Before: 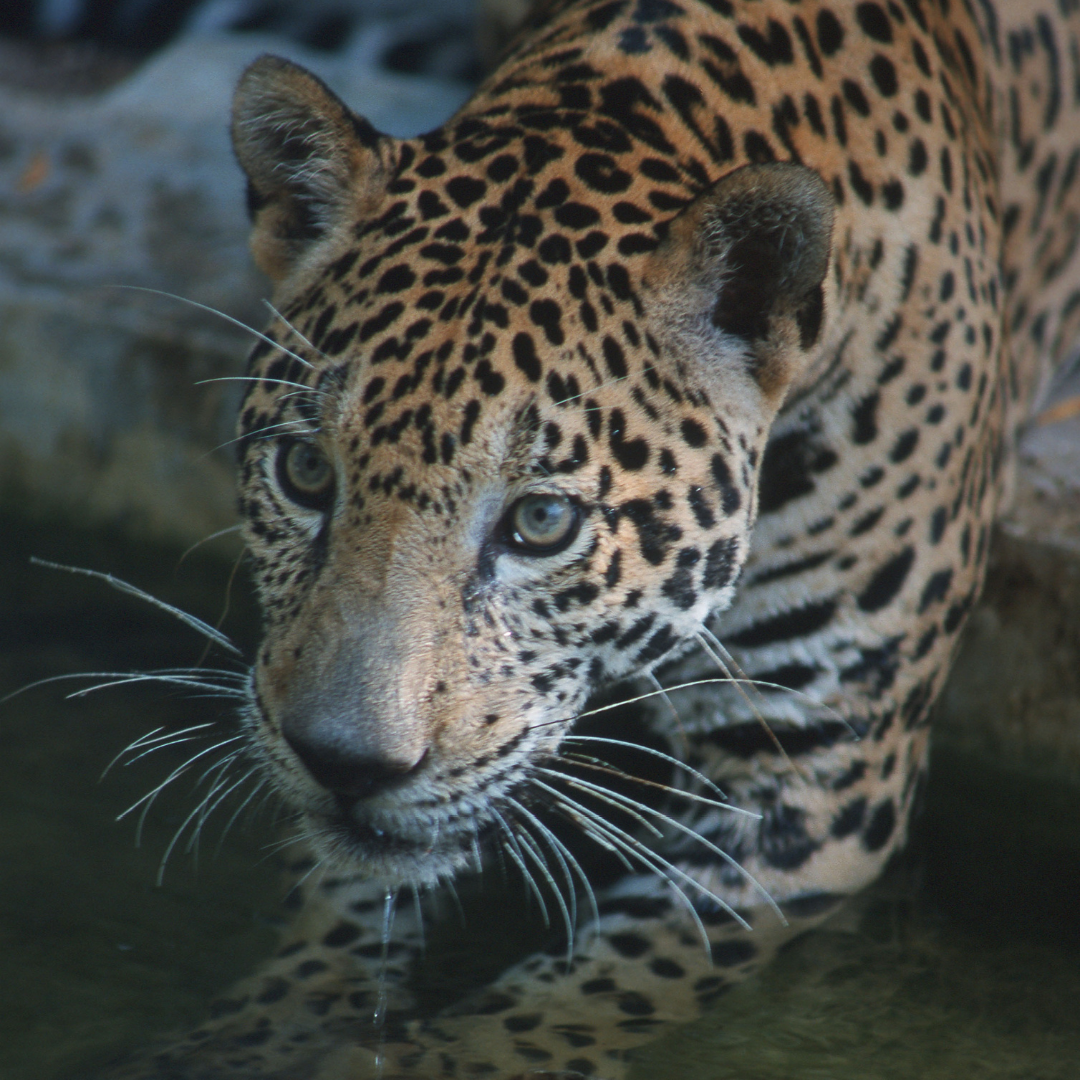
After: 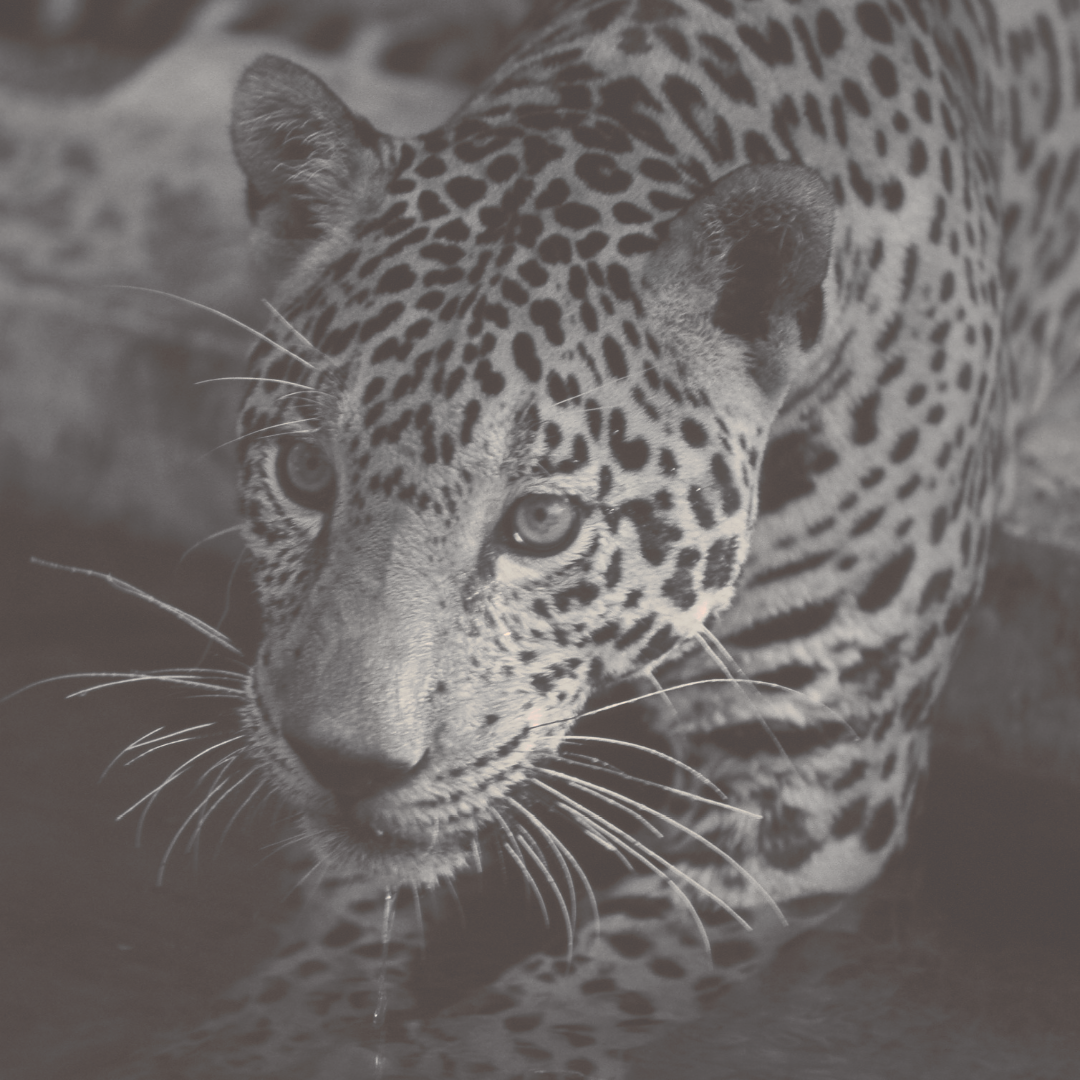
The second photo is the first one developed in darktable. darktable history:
tone curve: curves: ch0 [(0, 0) (0.003, 0.298) (0.011, 0.298) (0.025, 0.298) (0.044, 0.3) (0.069, 0.302) (0.1, 0.312) (0.136, 0.329) (0.177, 0.354) (0.224, 0.376) (0.277, 0.408) (0.335, 0.453) (0.399, 0.503) (0.468, 0.562) (0.543, 0.623) (0.623, 0.686) (0.709, 0.754) (0.801, 0.825) (0.898, 0.873) (1, 1)], preserve colors none
color look up table: target L [82.57, 84.57, 76.53, 75.18, 65.88, 55.42, 41.09, 41.99, 39.72, 34.08, 22.81, 10.71, 202.9, 85.59, 59.09, 71.41, 58.96, 69.13, 52.02, 50.03, 40.25, 31.45, 28.07, 13.23, 94.72, 100.28, 75.95, 94.72, 77.93, 75.67, 90.62, 87.45, 84.39, 53.33, 68.13, 57.97, 45.8, 47.8, 25.33, 45.8, 6.705, 16.77, 98.43, 86.74, 86.23, 83.68, 58.93, 41.67, 38.66], target a [2.206, 2.253, 1.464, 1.578, 1.311, 1.628, 0.922, 0.967, 1.102, 1.23, 2.958, 4.969, 0, 0.623, 1.993, 1.389, 1.207, 1.84, 1.054, 1.022, 0.976, 0.887, 1.603, 3.718, 9.089, -1.015, 1.363, 9.089, 1.609, 1.692, 9.581, 1.555, 1.571, 1.205, 1.215, 1.873, 1.884, 1.744, 2.462, 1.884, 7.815, 2.156, 4.378, 1.567, 2.135, 1.583, 1.066, 1.394, 0.826], target b [7.05, 7.888, 5.389, 4.566, 3.442, 2.111, 0.337, -0.273, 0.444, 0.391, 0.157, 0.595, -0.002, 8.577, 2.371, 5.535, 2.144, 4.919, 0.979, 1.175, -0.276, 0.336, -0.196, 1.43, 18.22, 25.57, 5.15, 18.22, 5.633, 4.745, 11.33, 8.169, 8.228, 1.778, 3.961, 2.113, 0.585, 0.654, 0.851, 0.585, 10.62, 0.908, 23.4, 8.068, 8.42, 8.131, 2.697, -0.133, 0.301], num patches 49
